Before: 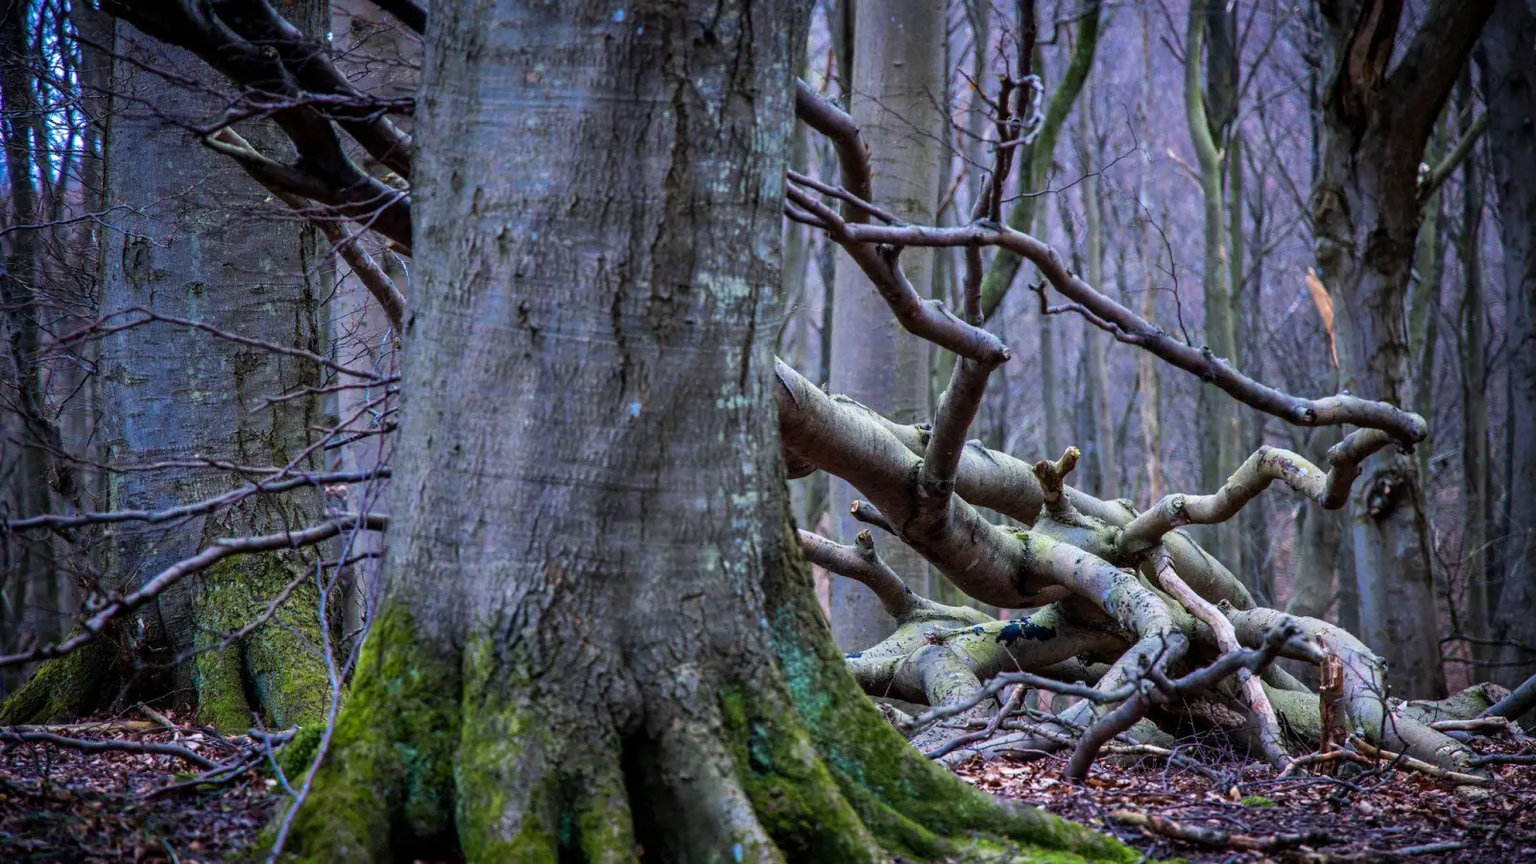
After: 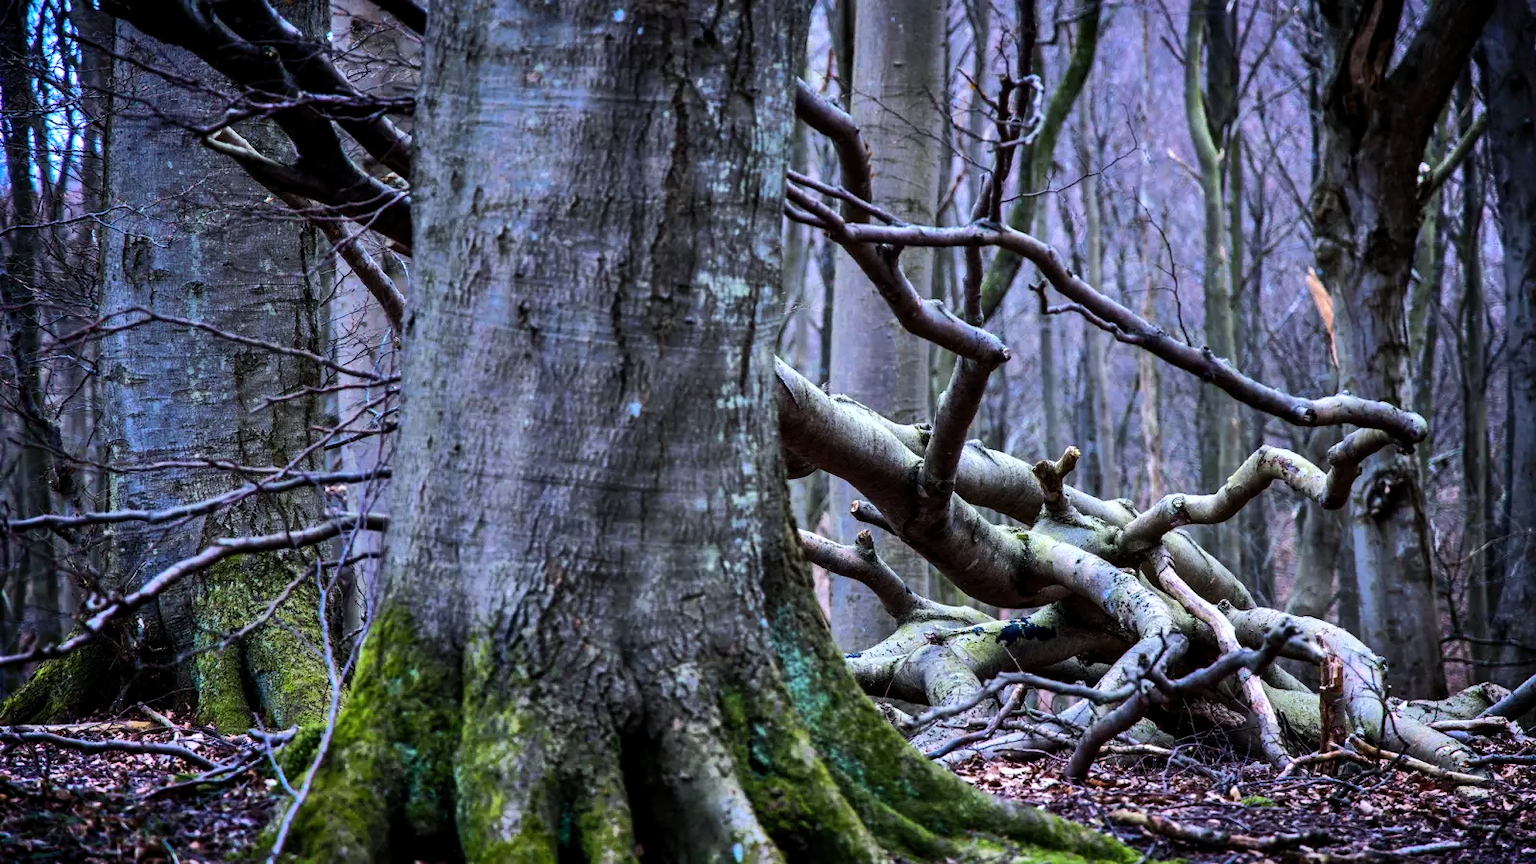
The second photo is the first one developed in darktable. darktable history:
white balance: red 0.983, blue 1.036
exposure: black level correction 0.001, exposure -0.2 EV, compensate highlight preservation false
tone equalizer: -8 EV -0.75 EV, -7 EV -0.7 EV, -6 EV -0.6 EV, -5 EV -0.4 EV, -3 EV 0.4 EV, -2 EV 0.6 EV, -1 EV 0.7 EV, +0 EV 0.75 EV, edges refinement/feathering 500, mask exposure compensation -1.57 EV, preserve details no
shadows and highlights: low approximation 0.01, soften with gaussian
